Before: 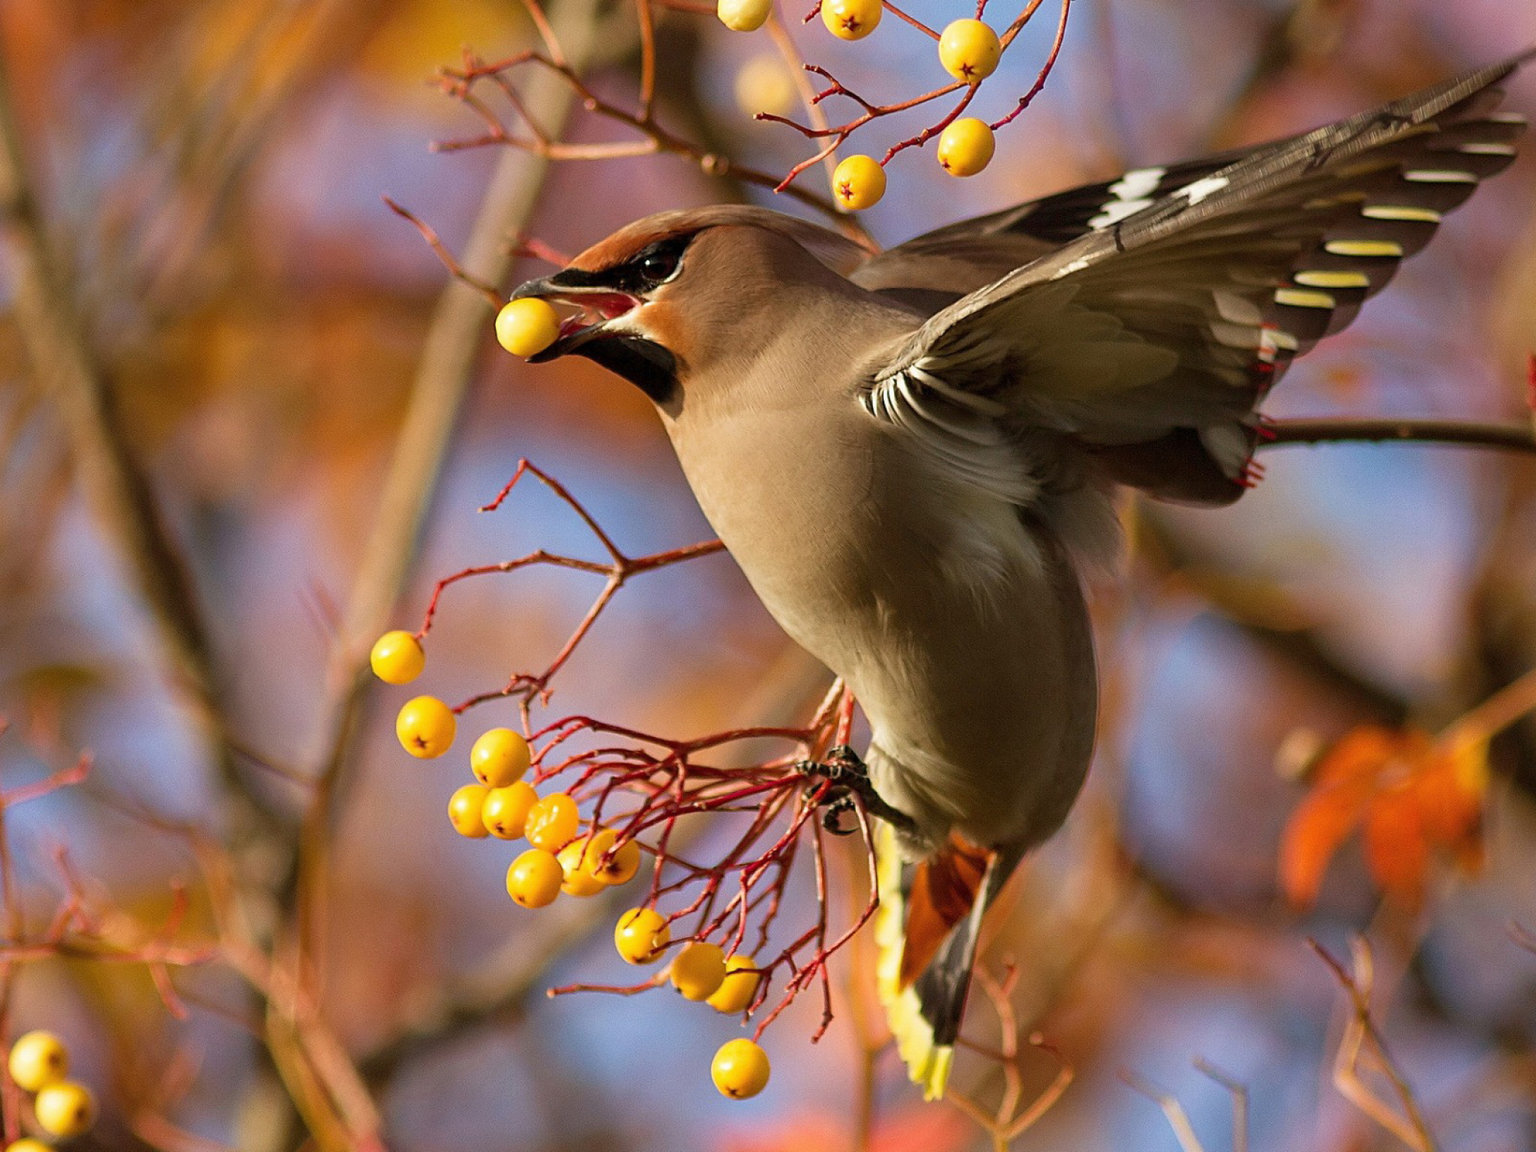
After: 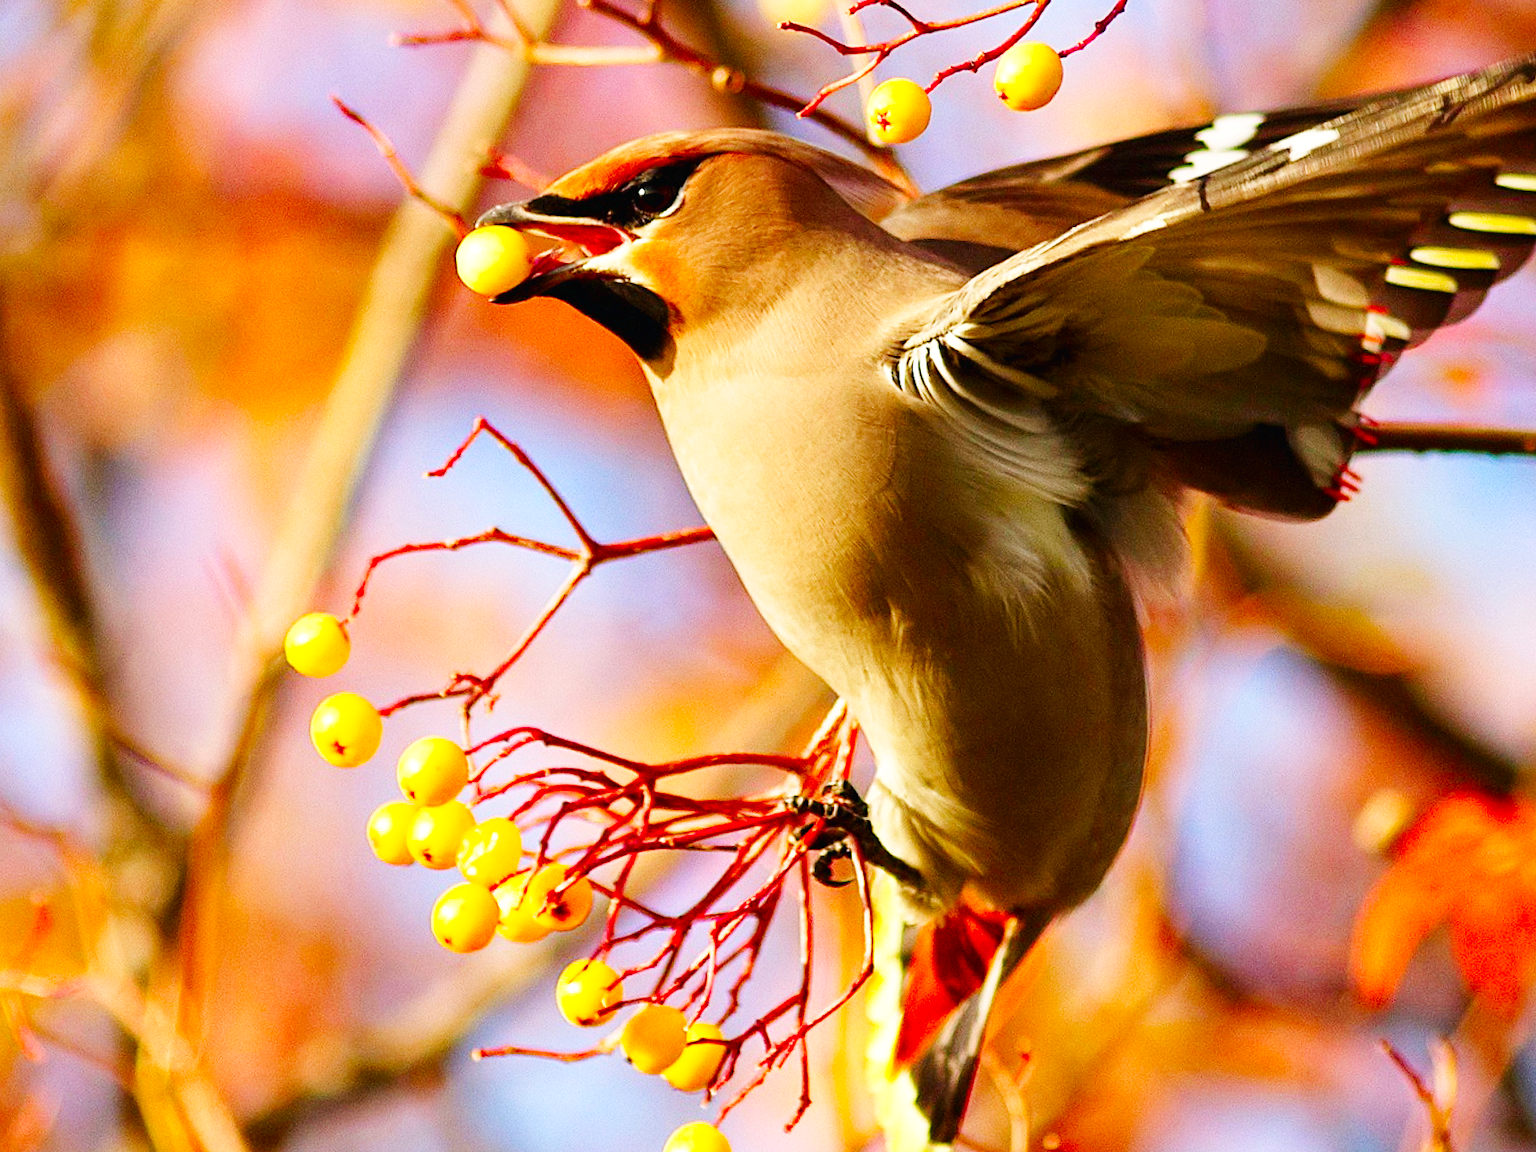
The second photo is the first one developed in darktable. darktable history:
crop and rotate: angle -3.27°, left 5.211%, top 5.211%, right 4.607%, bottom 4.607%
contrast brightness saturation: brightness -0.02, saturation 0.35
base curve: curves: ch0 [(0, 0.003) (0.001, 0.002) (0.006, 0.004) (0.02, 0.022) (0.048, 0.086) (0.094, 0.234) (0.162, 0.431) (0.258, 0.629) (0.385, 0.8) (0.548, 0.918) (0.751, 0.988) (1, 1)], preserve colors none
